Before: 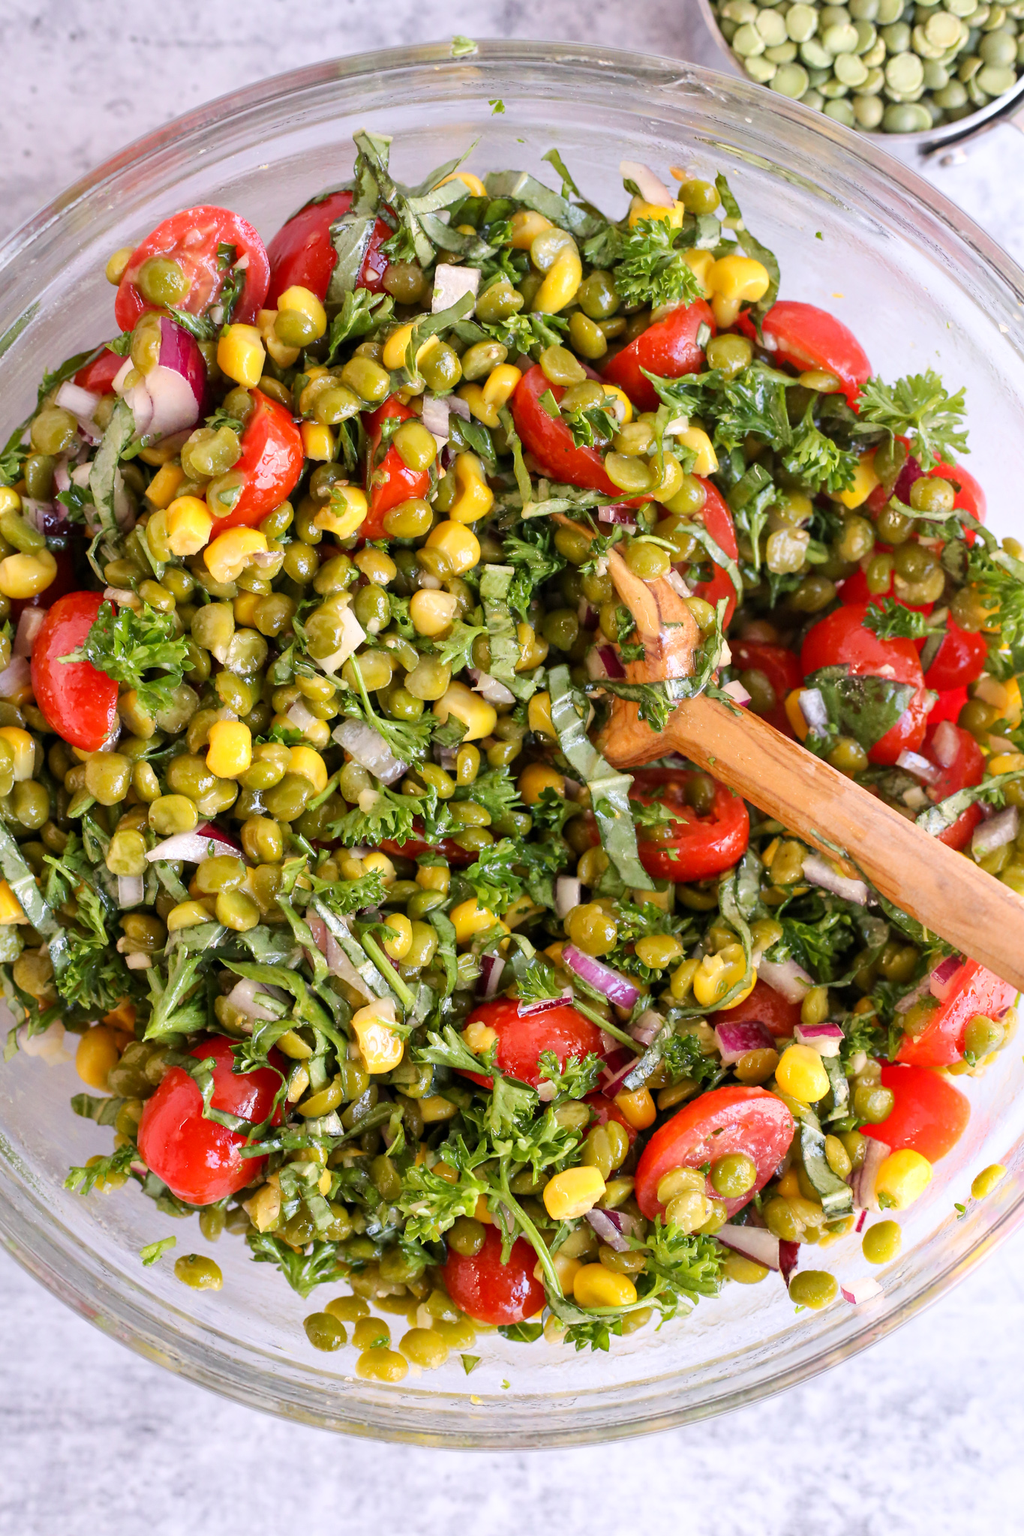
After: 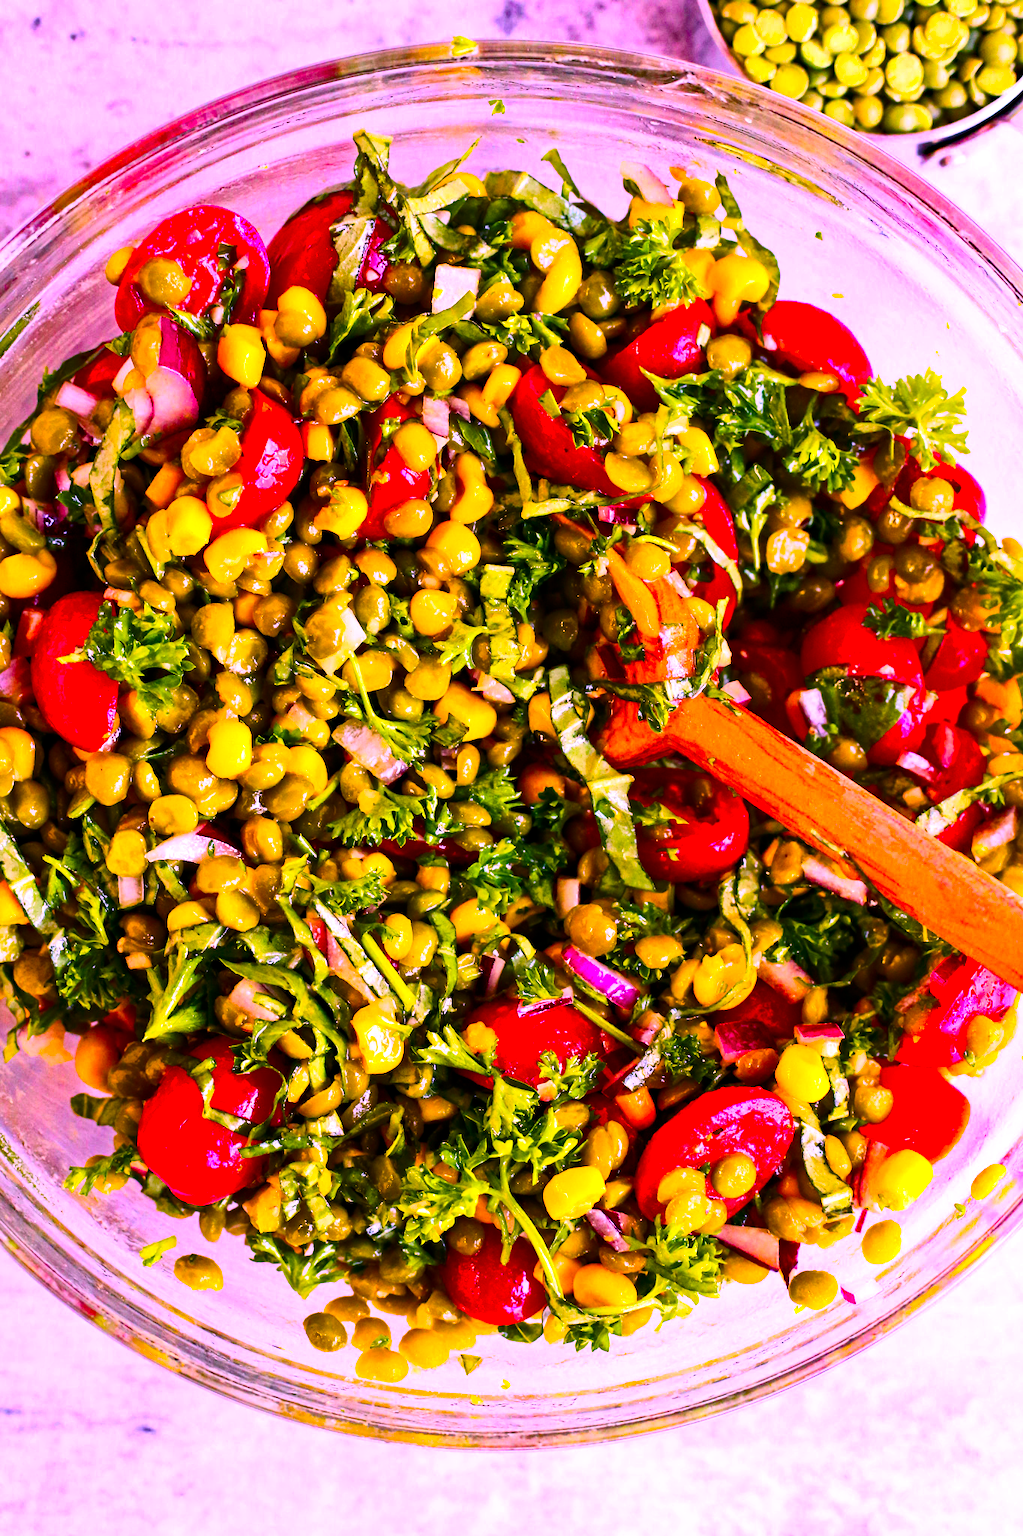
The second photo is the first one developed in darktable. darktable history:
contrast brightness saturation: contrast 0.28
color correction: highlights a* 19.5, highlights b* -11.53, saturation 1.69
color balance rgb: linear chroma grading › global chroma 9%, perceptual saturation grading › global saturation 36%, perceptual brilliance grading › global brilliance 15%, perceptual brilliance grading › shadows -35%, global vibrance 15%
haze removal: strength 0.53, distance 0.925, compatibility mode true, adaptive false
